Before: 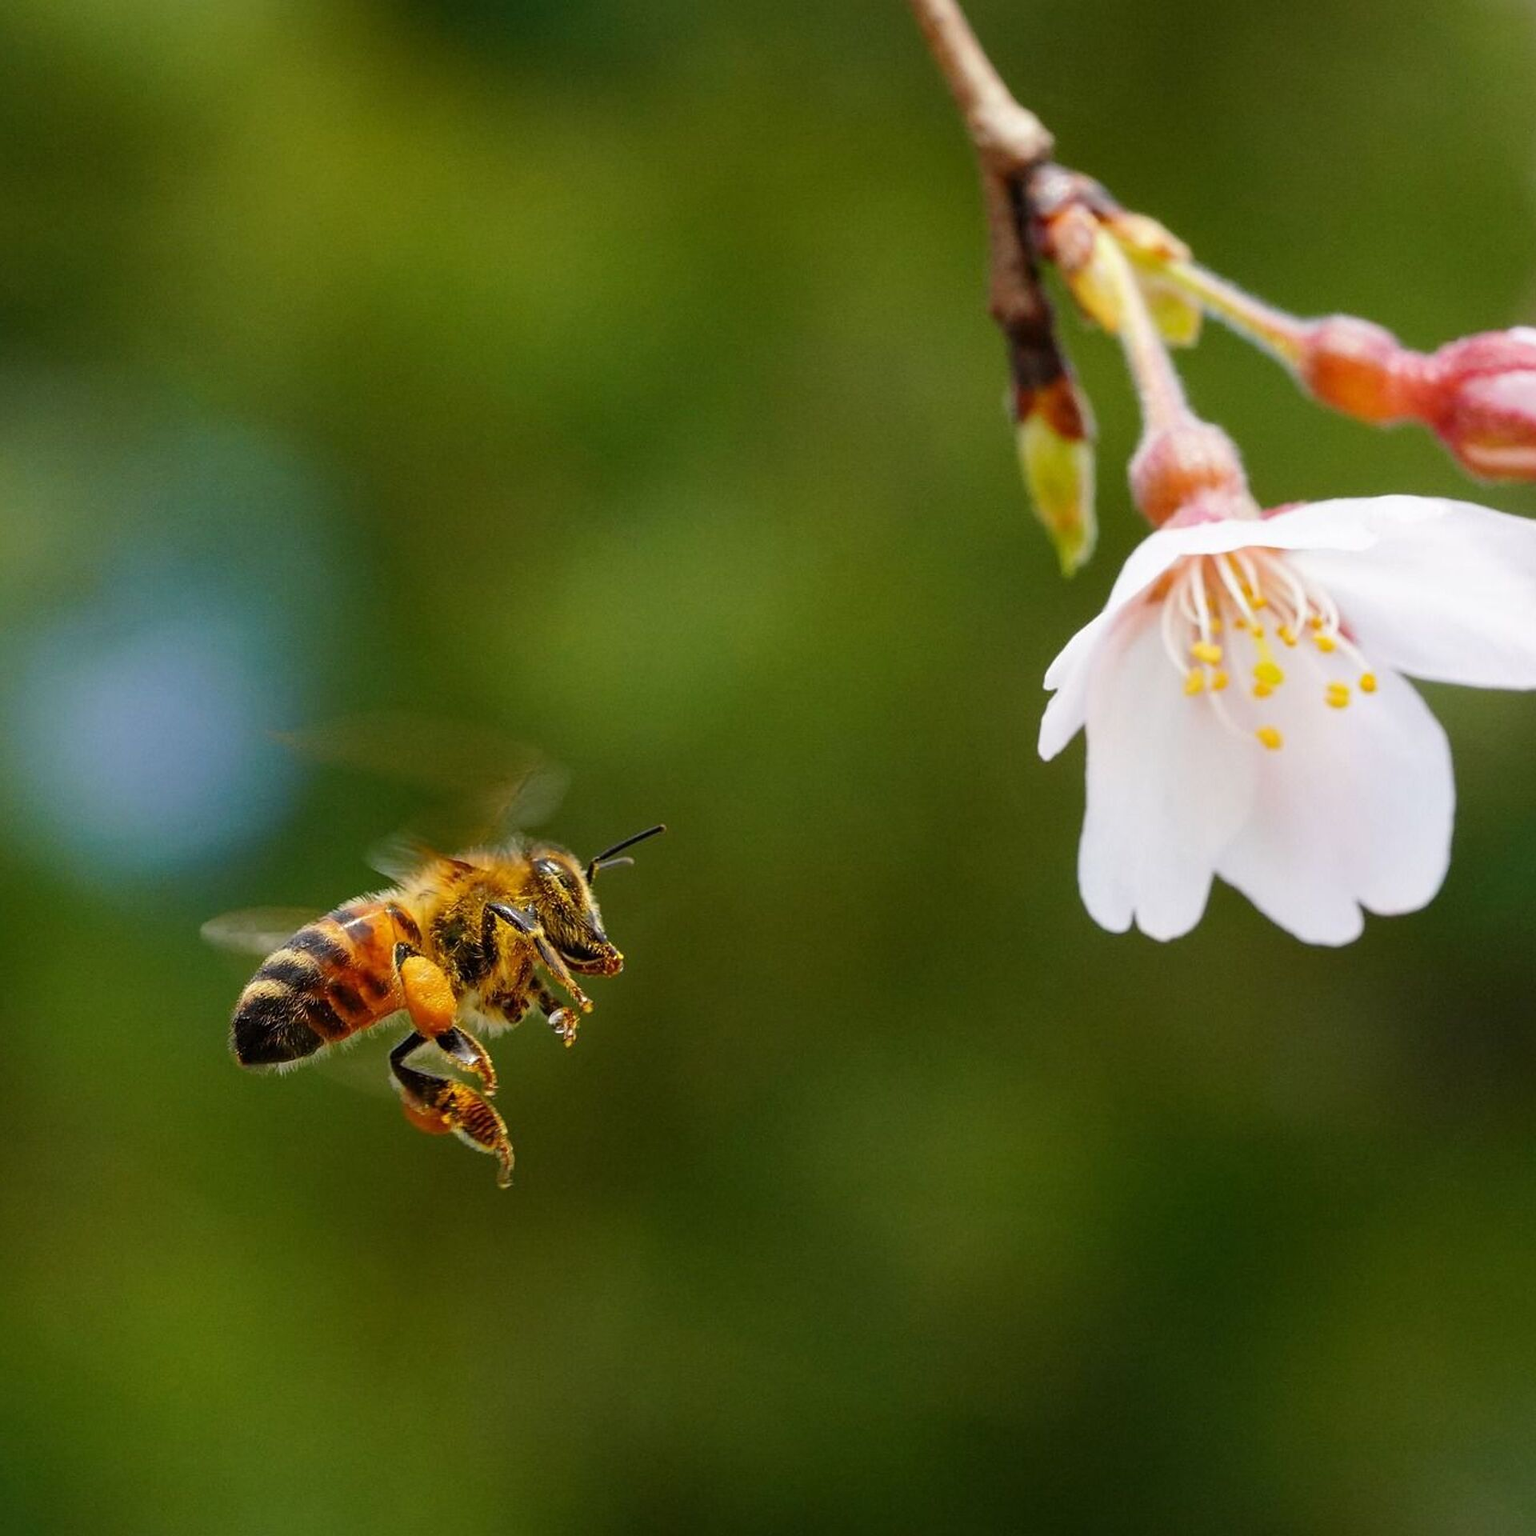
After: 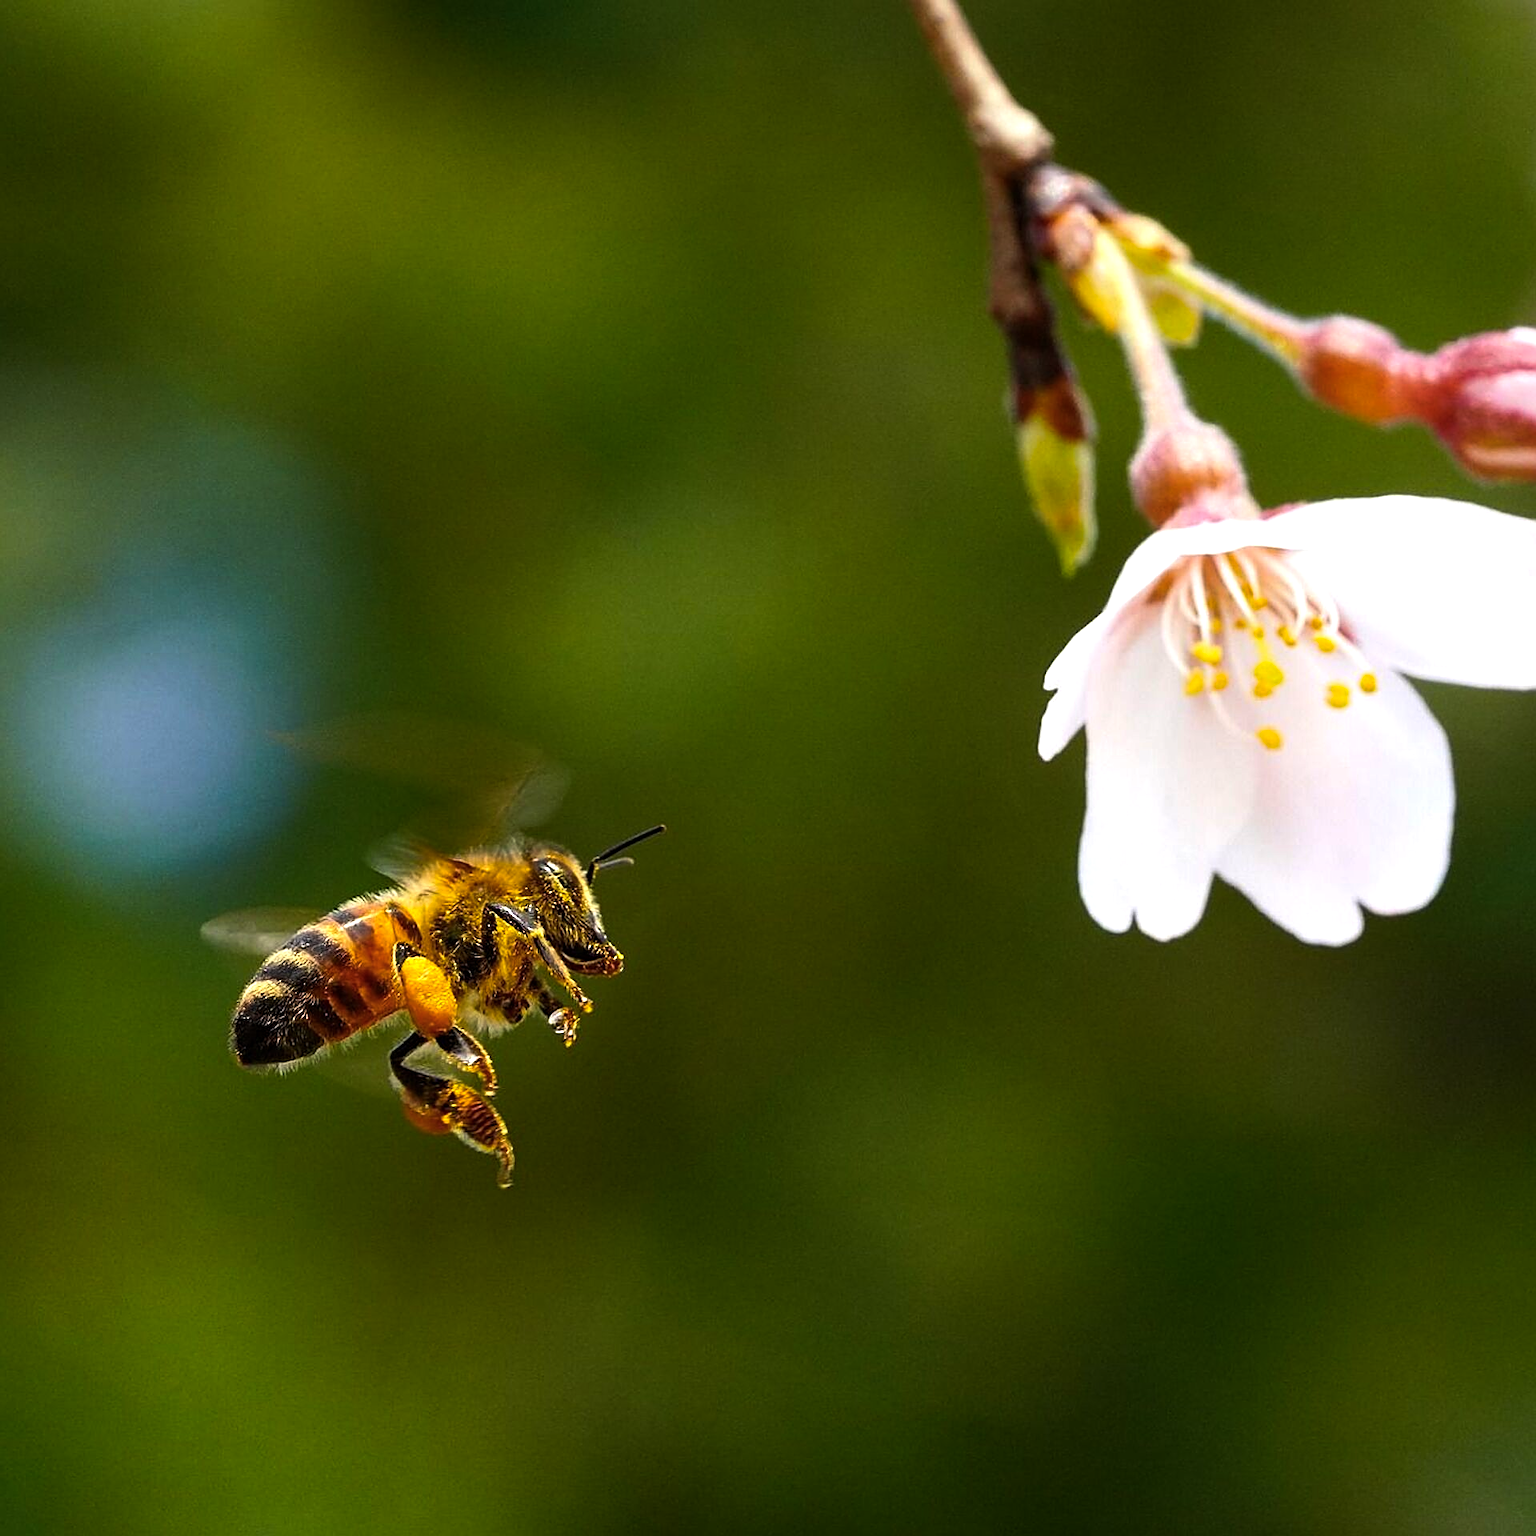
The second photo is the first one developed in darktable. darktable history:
graduated density: rotation 5.63°, offset 76.9
exposure: black level correction 0.001, exposure 0.5 EV, compensate exposure bias true, compensate highlight preservation false
sharpen: on, module defaults
color balance rgb: perceptual brilliance grading › highlights 14.29%, perceptual brilliance grading › mid-tones -5.92%, perceptual brilliance grading › shadows -26.83%, global vibrance 31.18%
